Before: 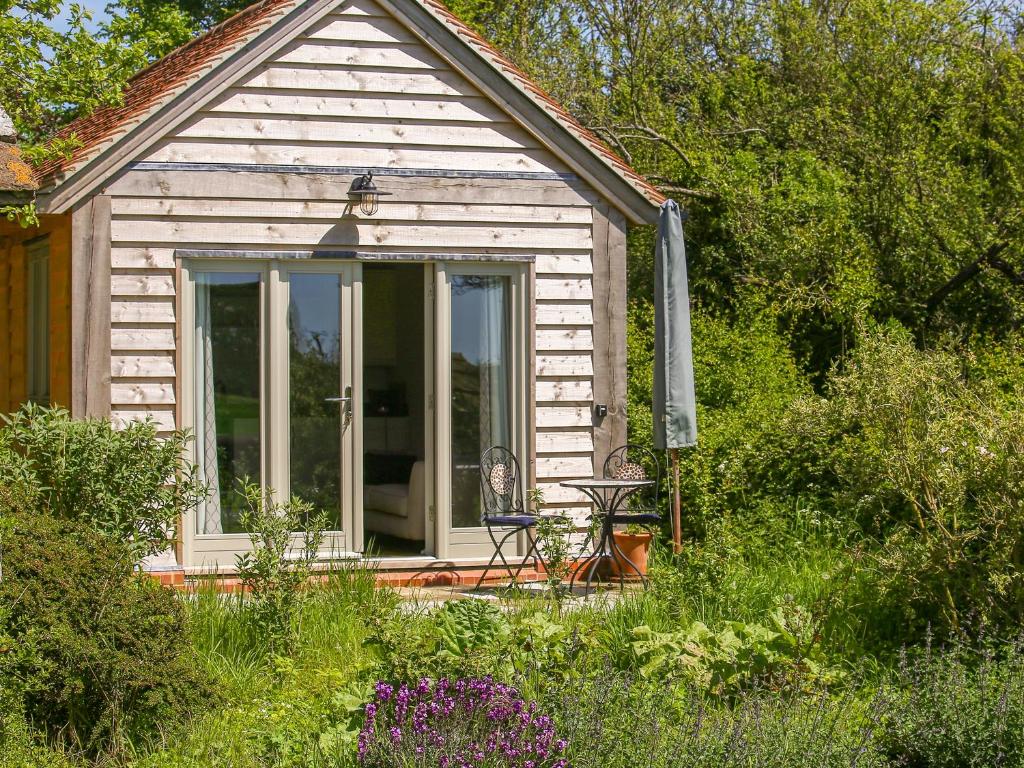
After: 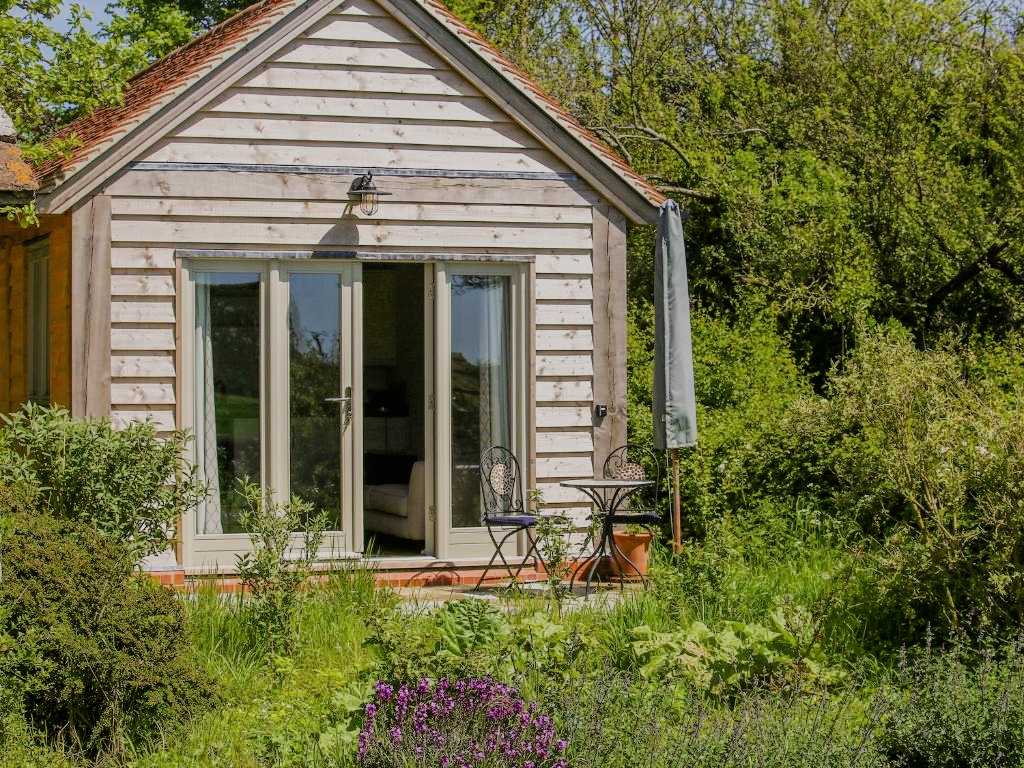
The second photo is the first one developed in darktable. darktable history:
filmic rgb: black relative exposure -7.65 EV, white relative exposure 4.56 EV, threshold 3.03 EV, hardness 3.61, enable highlight reconstruction true
